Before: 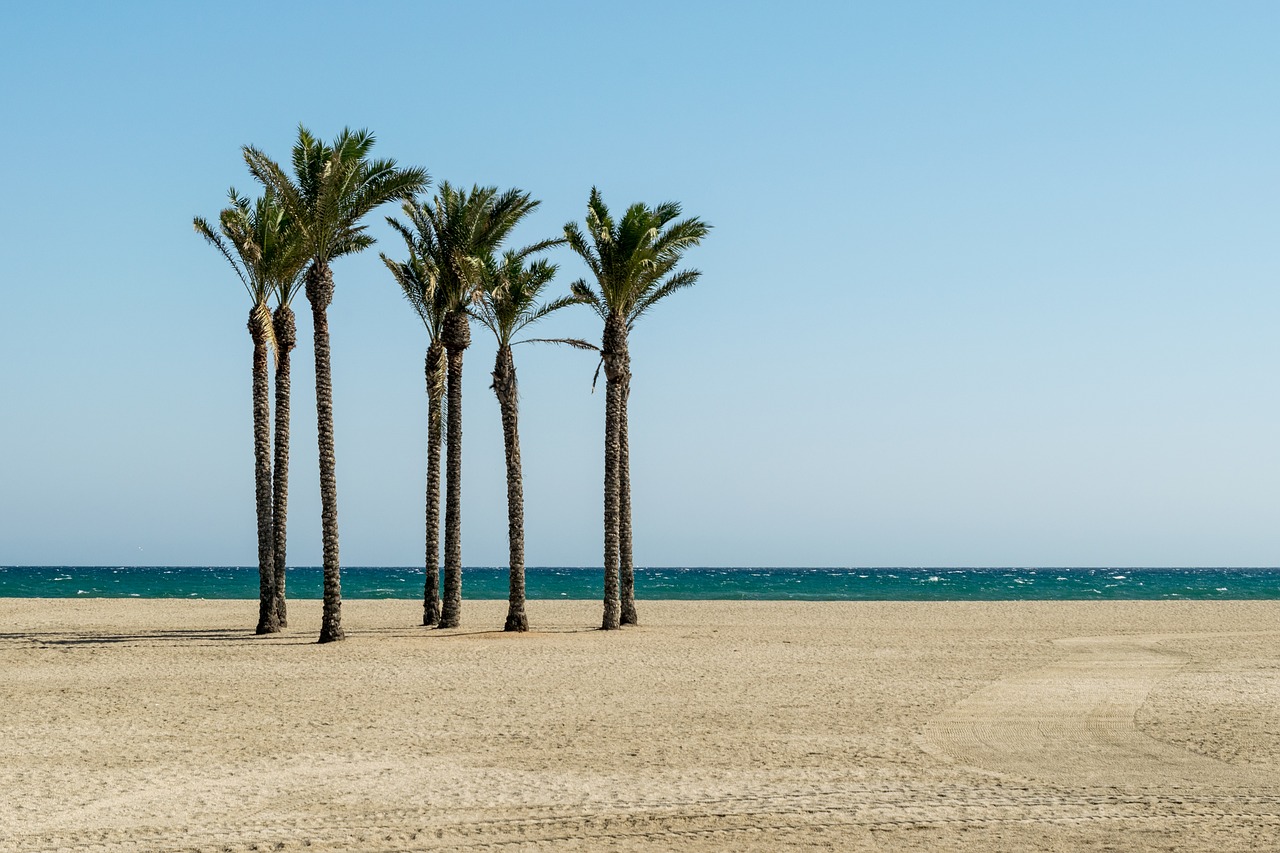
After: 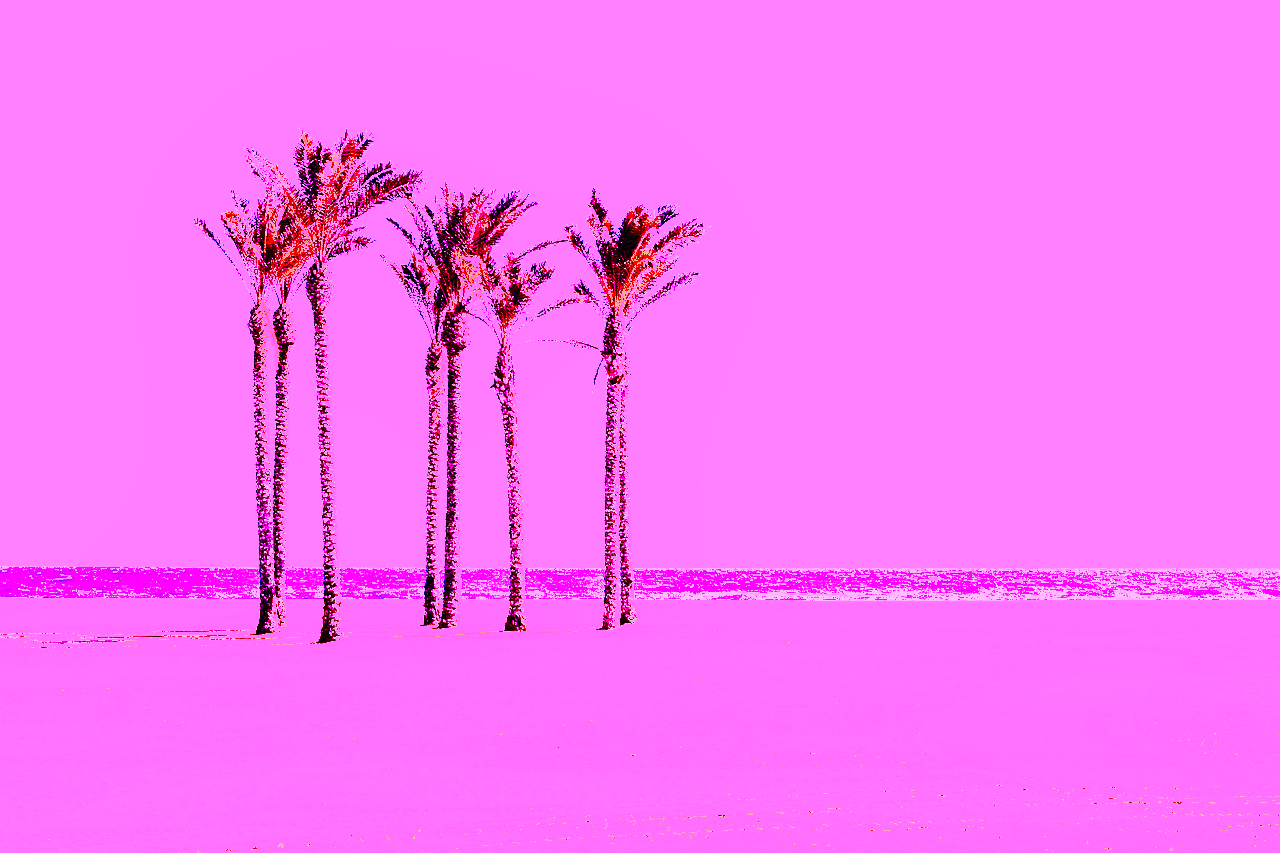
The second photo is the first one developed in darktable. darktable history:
white balance: red 8, blue 8
color correction: highlights a* 1.39, highlights b* 17.83
shadows and highlights: shadows 40, highlights -54, highlights color adjustment 46%, low approximation 0.01, soften with gaussian
